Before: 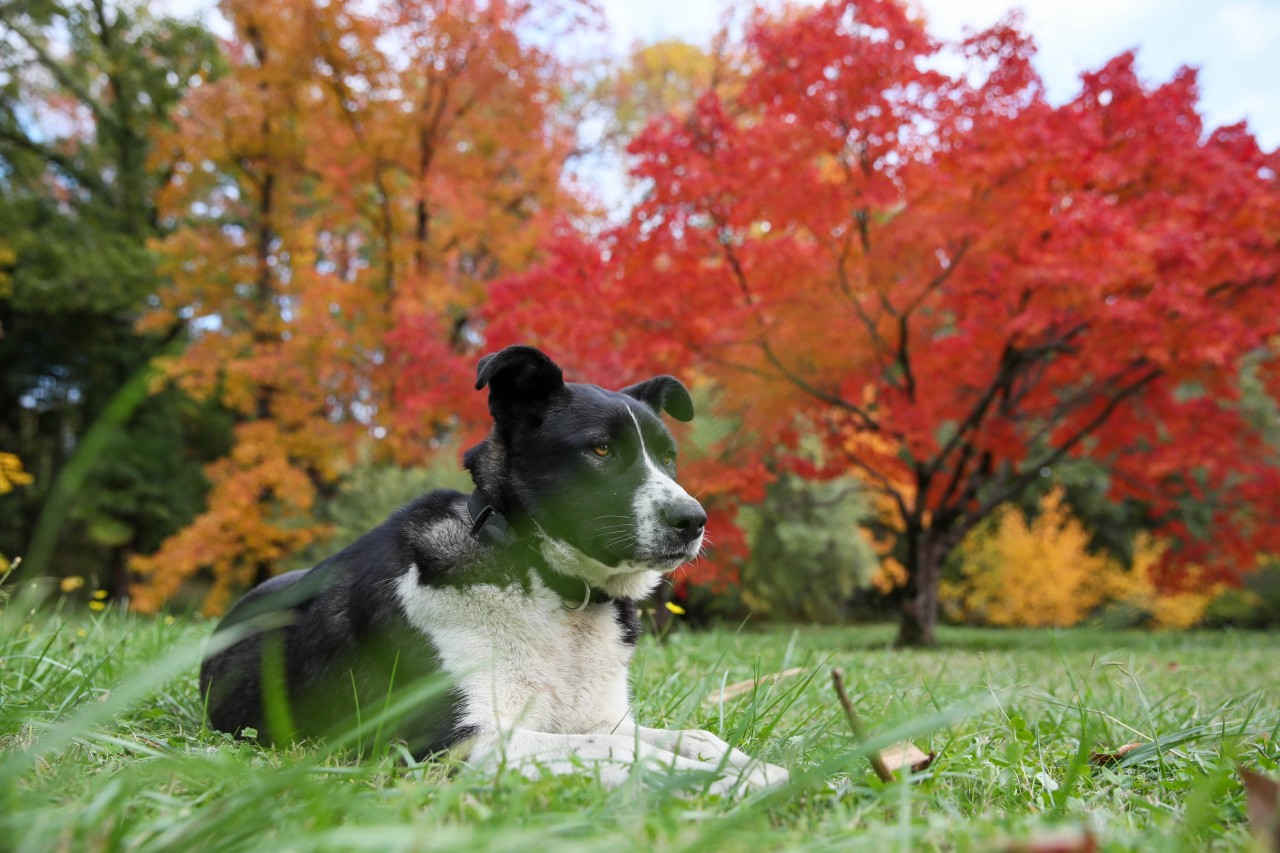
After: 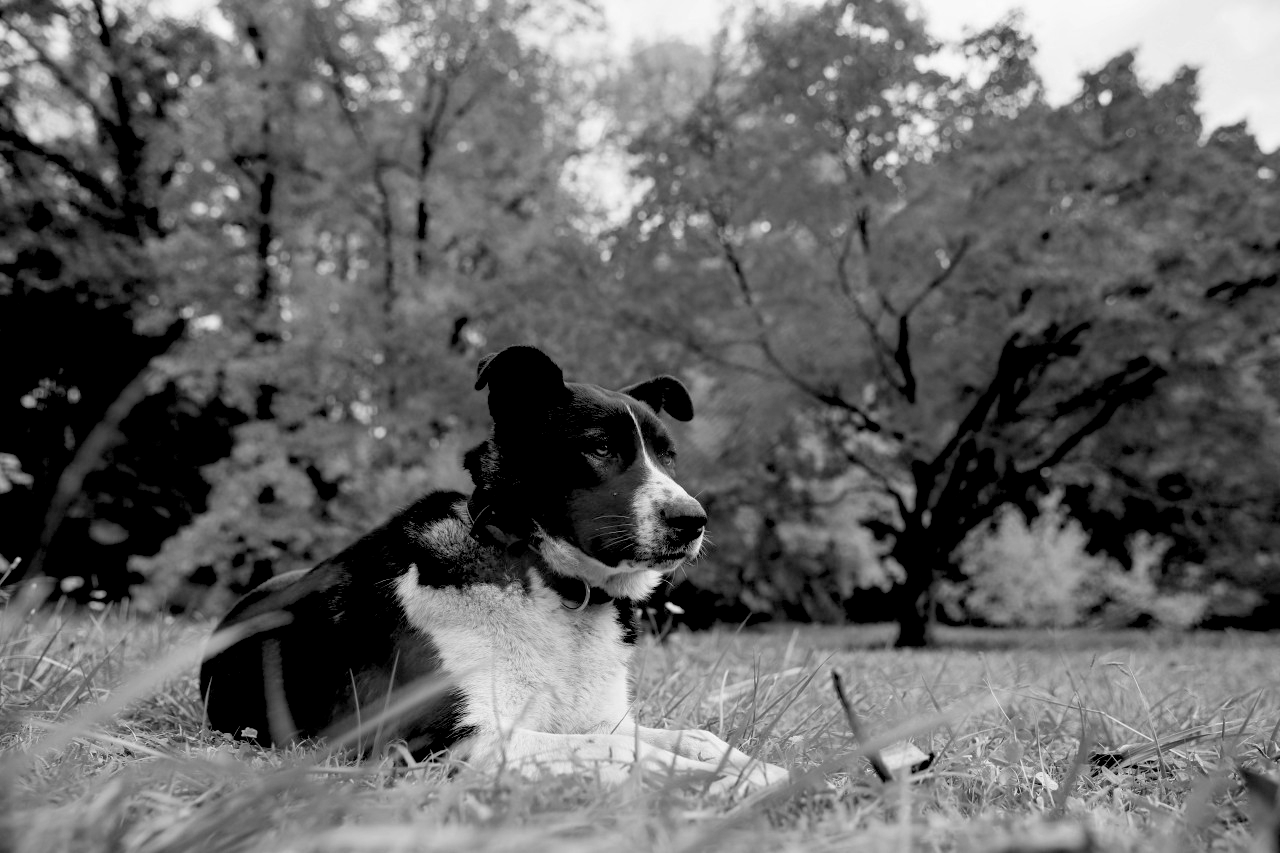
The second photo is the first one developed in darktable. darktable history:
tone equalizer: on, module defaults
monochrome: a 32, b 64, size 2.3
exposure: black level correction 0.047, exposure 0.013 EV, compensate highlight preservation false
